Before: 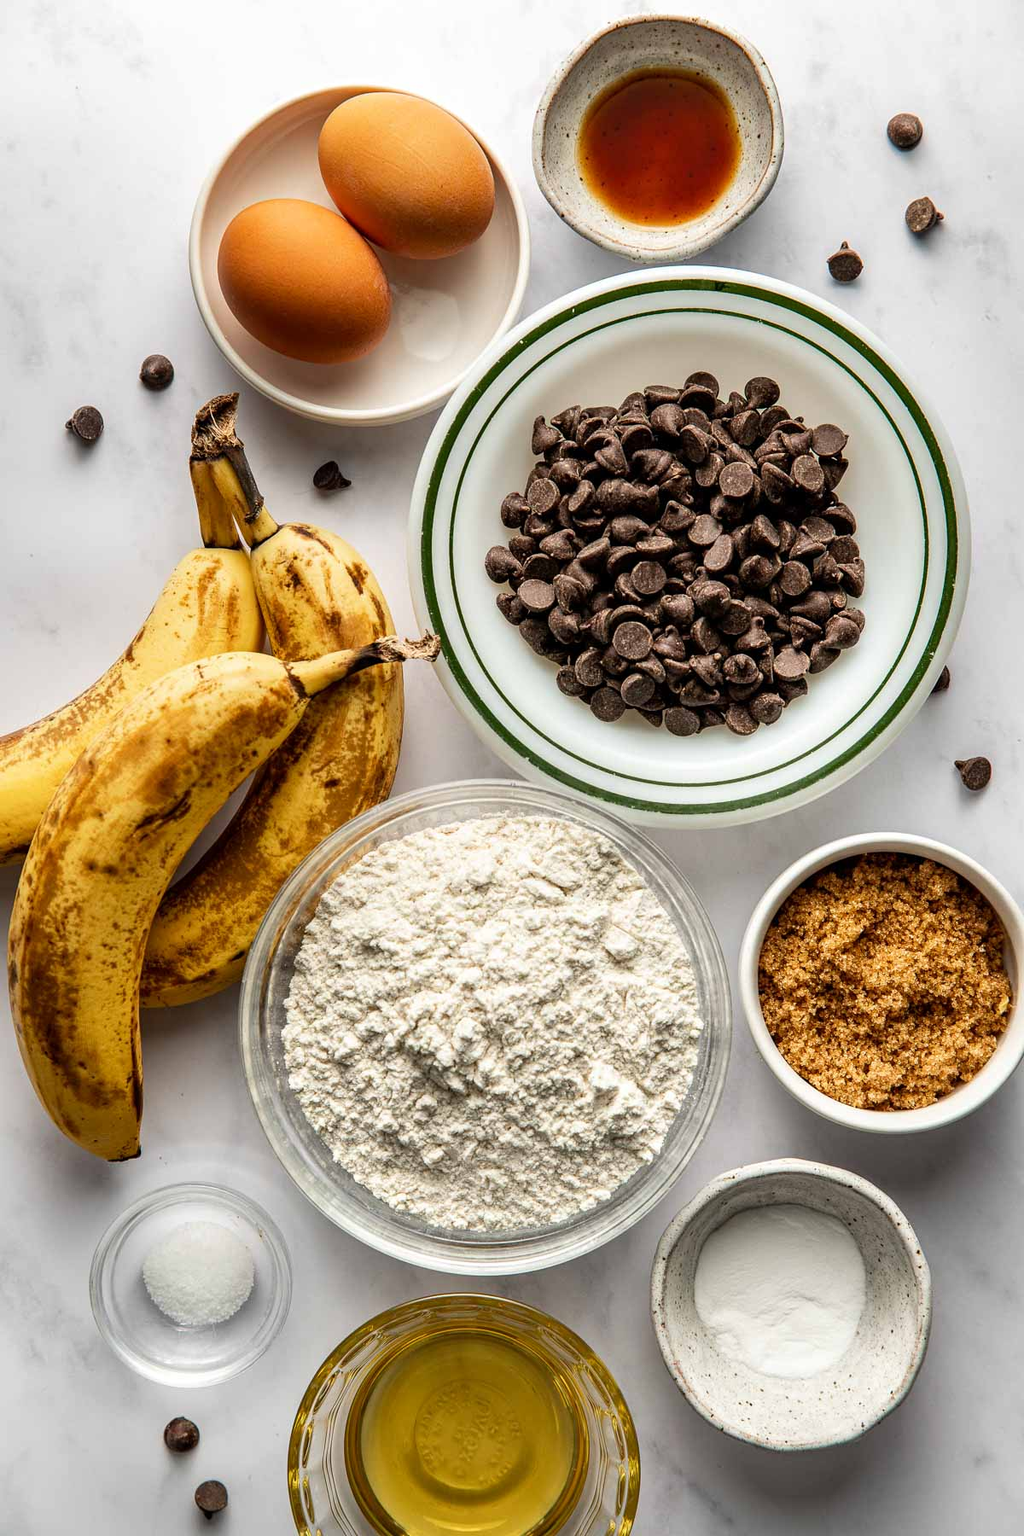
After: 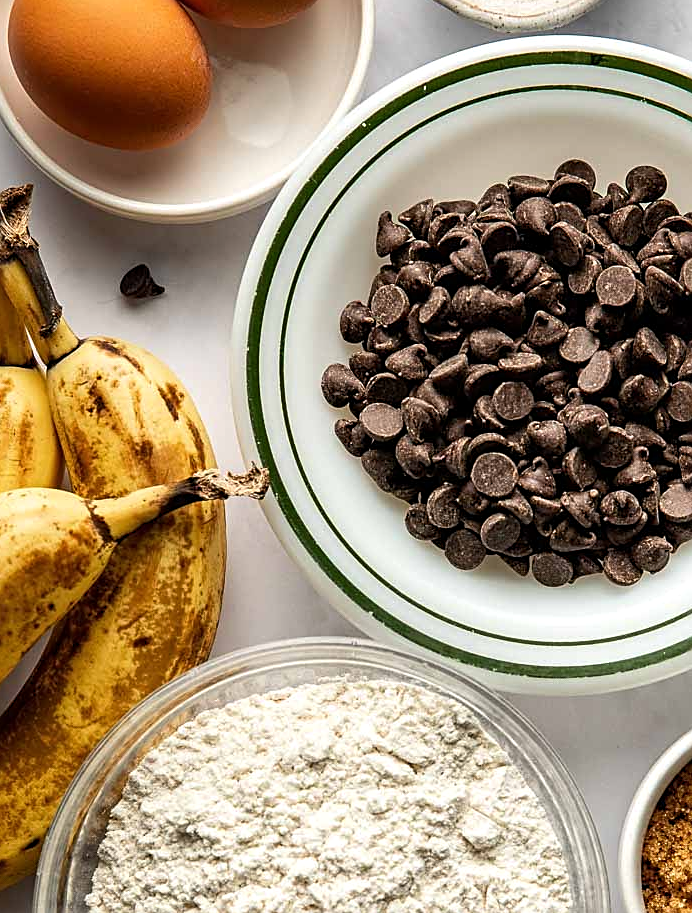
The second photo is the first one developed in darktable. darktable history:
sharpen: on, module defaults
crop: left 20.615%, top 15.355%, right 21.713%, bottom 33.894%
exposure: exposure 0.077 EV, compensate highlight preservation false
levels: levels [0, 0.51, 1]
